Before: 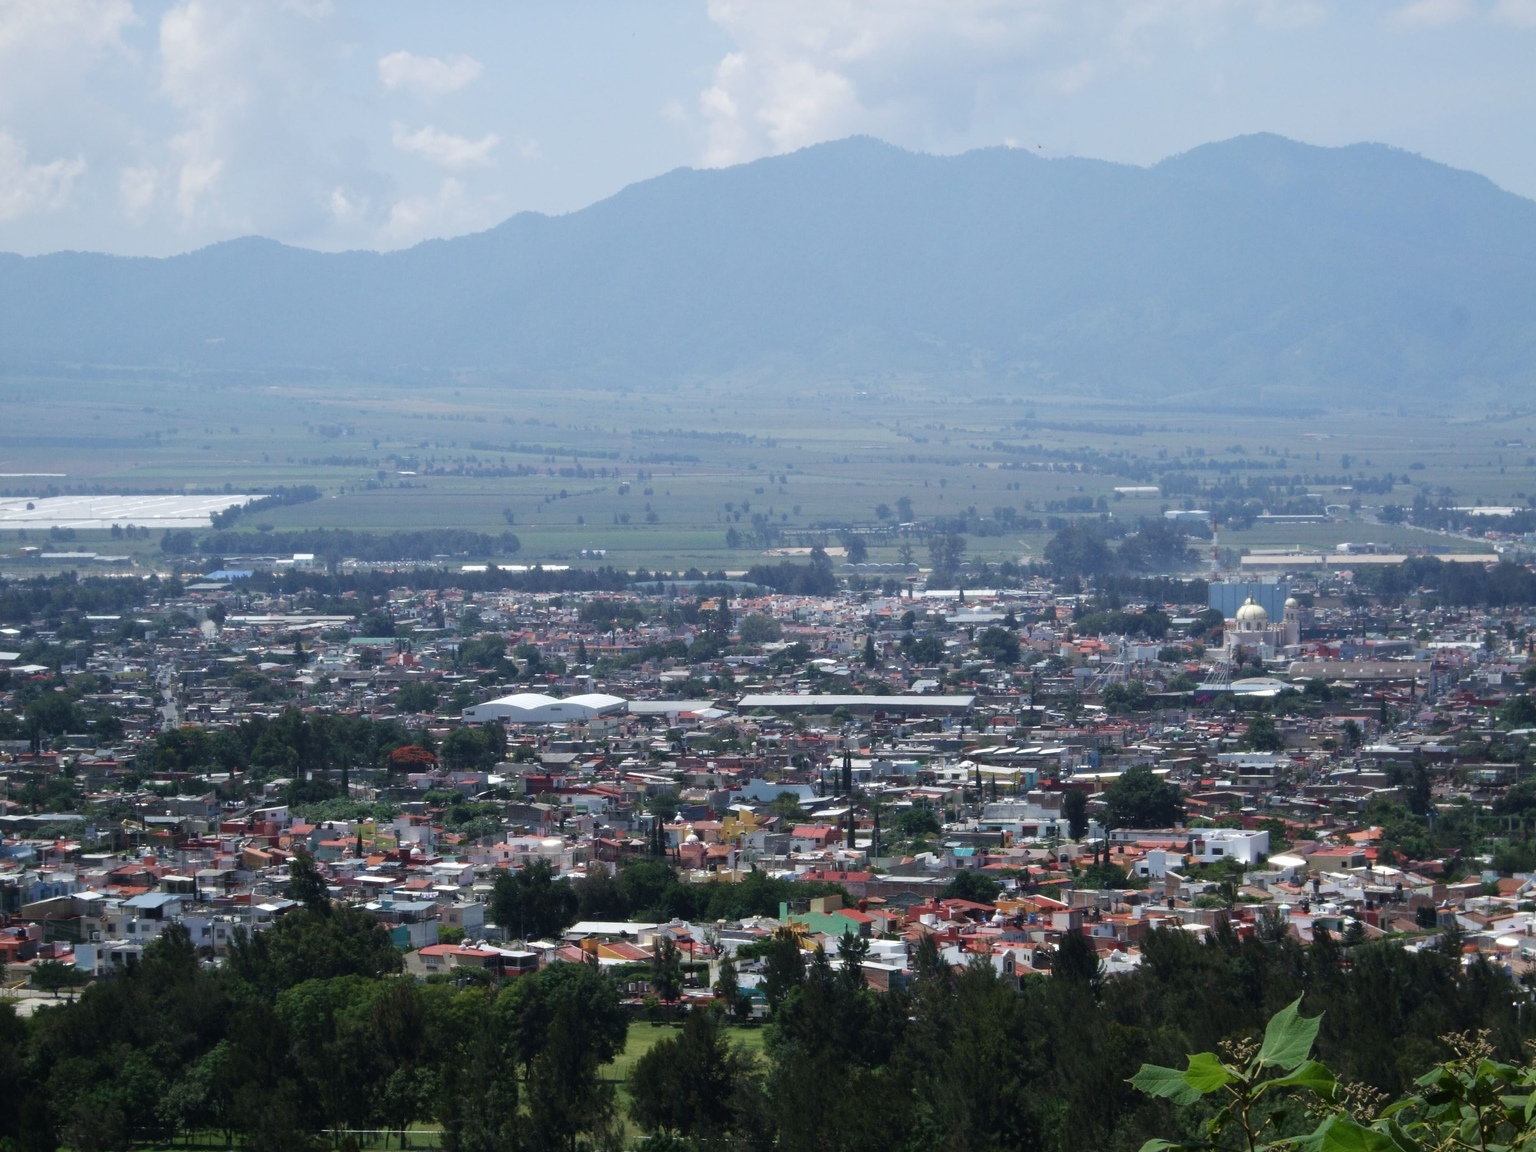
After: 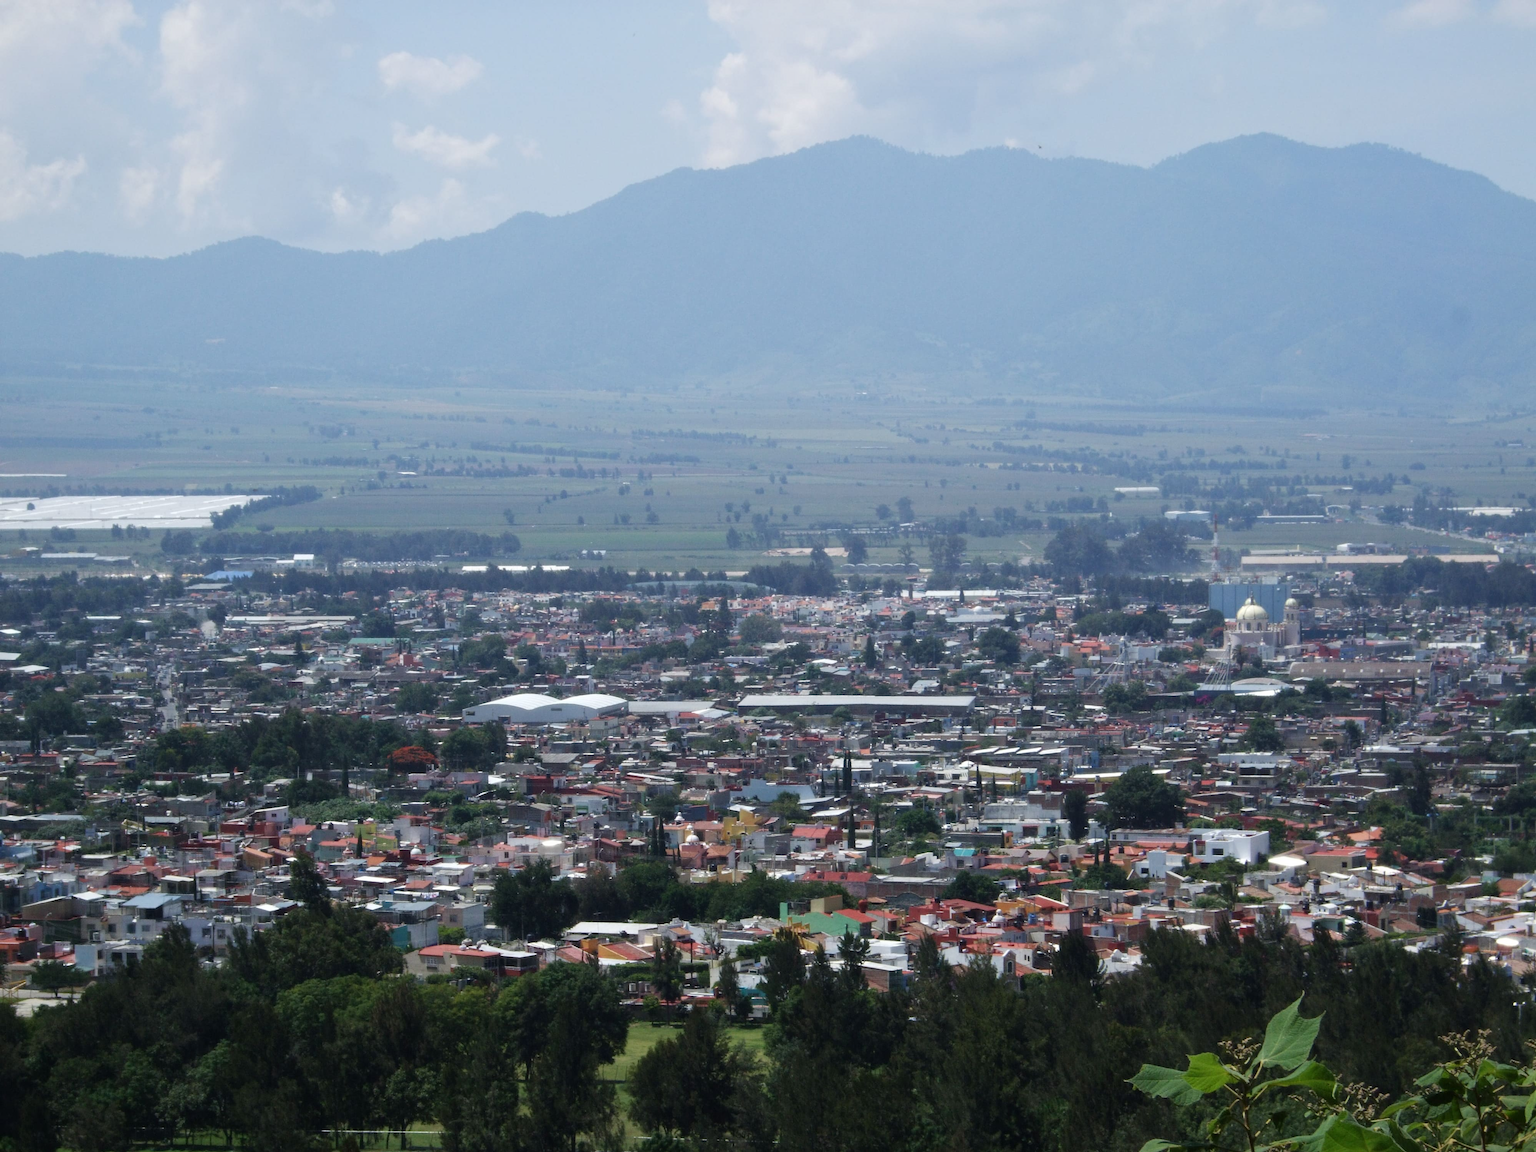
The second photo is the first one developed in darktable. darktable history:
exposure: exposure -0.021 EV, compensate highlight preservation false
tone equalizer: on, module defaults
